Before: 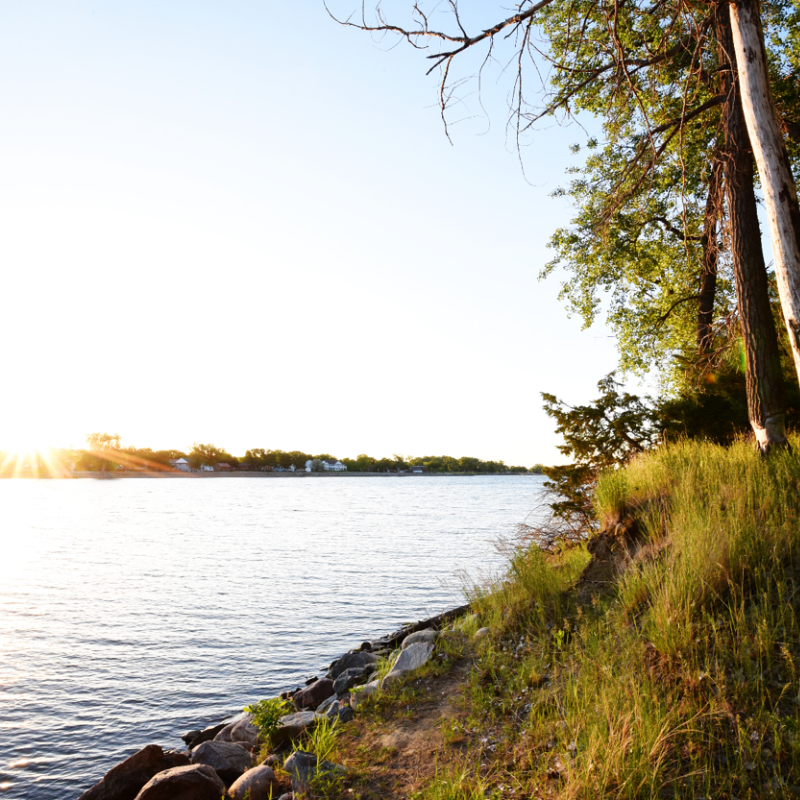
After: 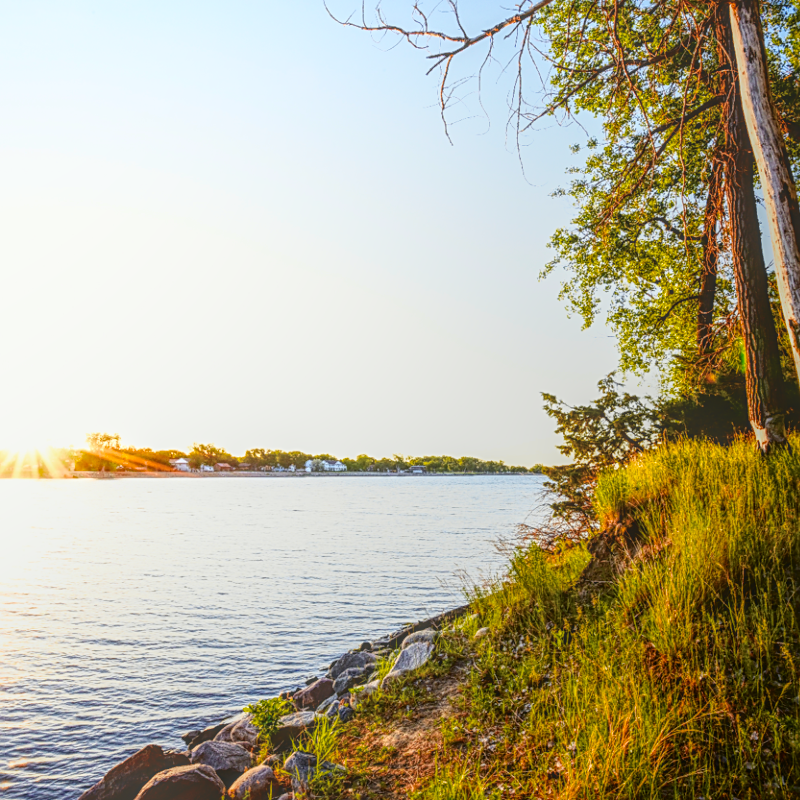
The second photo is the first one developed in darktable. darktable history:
local contrast: highlights 20%, shadows 24%, detail 200%, midtone range 0.2
color balance rgb: shadows lift › chroma 3.279%, shadows lift › hue 278.32°, perceptual saturation grading › global saturation 29.847%, perceptual brilliance grading › global brilliance 2.808%, perceptual brilliance grading › highlights -3.456%, perceptual brilliance grading › shadows 3.584%, saturation formula JzAzBz (2021)
sharpen: amount 0.49
tone curve: curves: ch0 [(0, 0.023) (0.087, 0.065) (0.184, 0.168) (0.45, 0.54) (0.57, 0.683) (0.706, 0.841) (0.877, 0.948) (1, 0.984)]; ch1 [(0, 0) (0.388, 0.369) (0.447, 0.447) (0.505, 0.5) (0.534, 0.535) (0.563, 0.563) (0.579, 0.59) (0.644, 0.663) (1, 1)]; ch2 [(0, 0) (0.301, 0.259) (0.385, 0.395) (0.492, 0.496) (0.518, 0.537) (0.583, 0.605) (0.673, 0.667) (1, 1)], color space Lab, independent channels, preserve colors none
